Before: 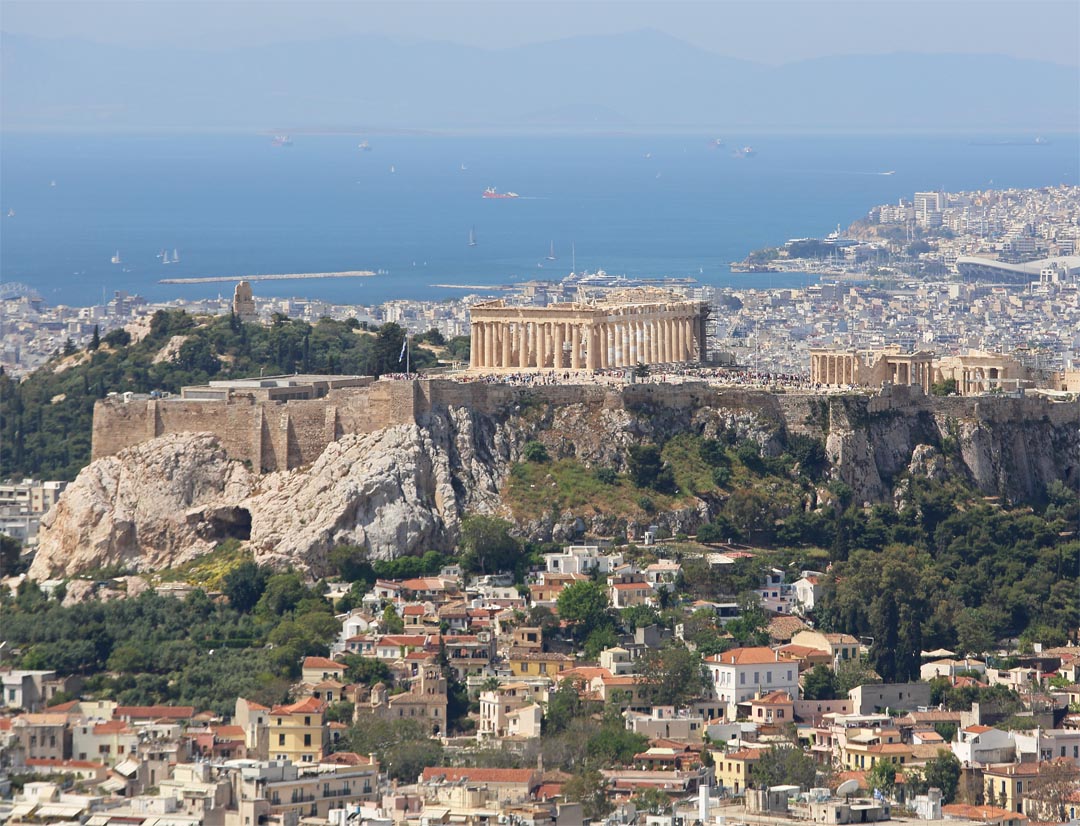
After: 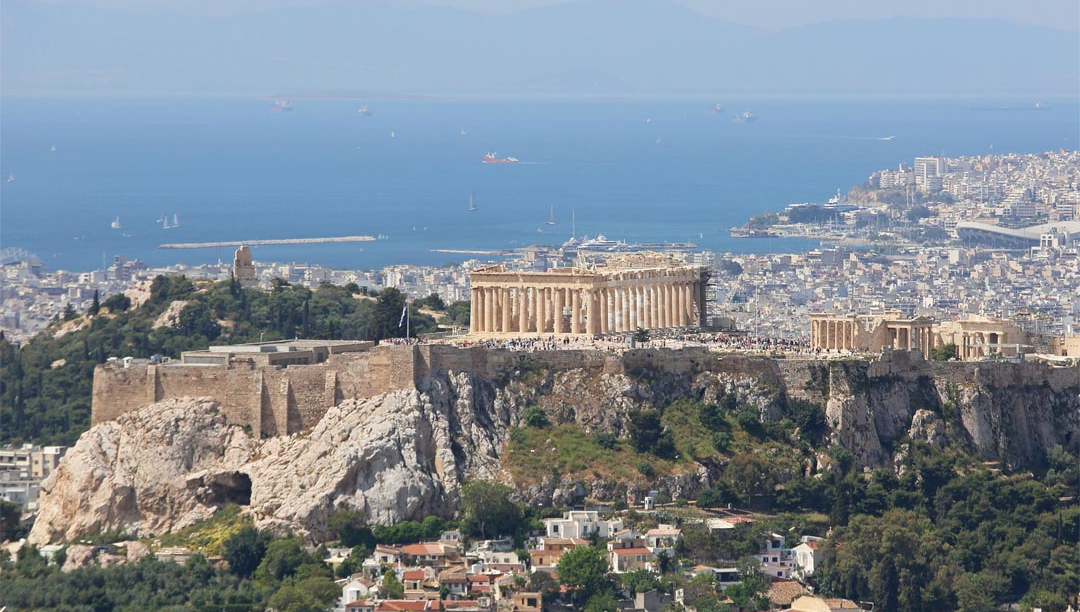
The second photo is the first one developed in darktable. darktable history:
crop: top 4.289%, bottom 21.602%
